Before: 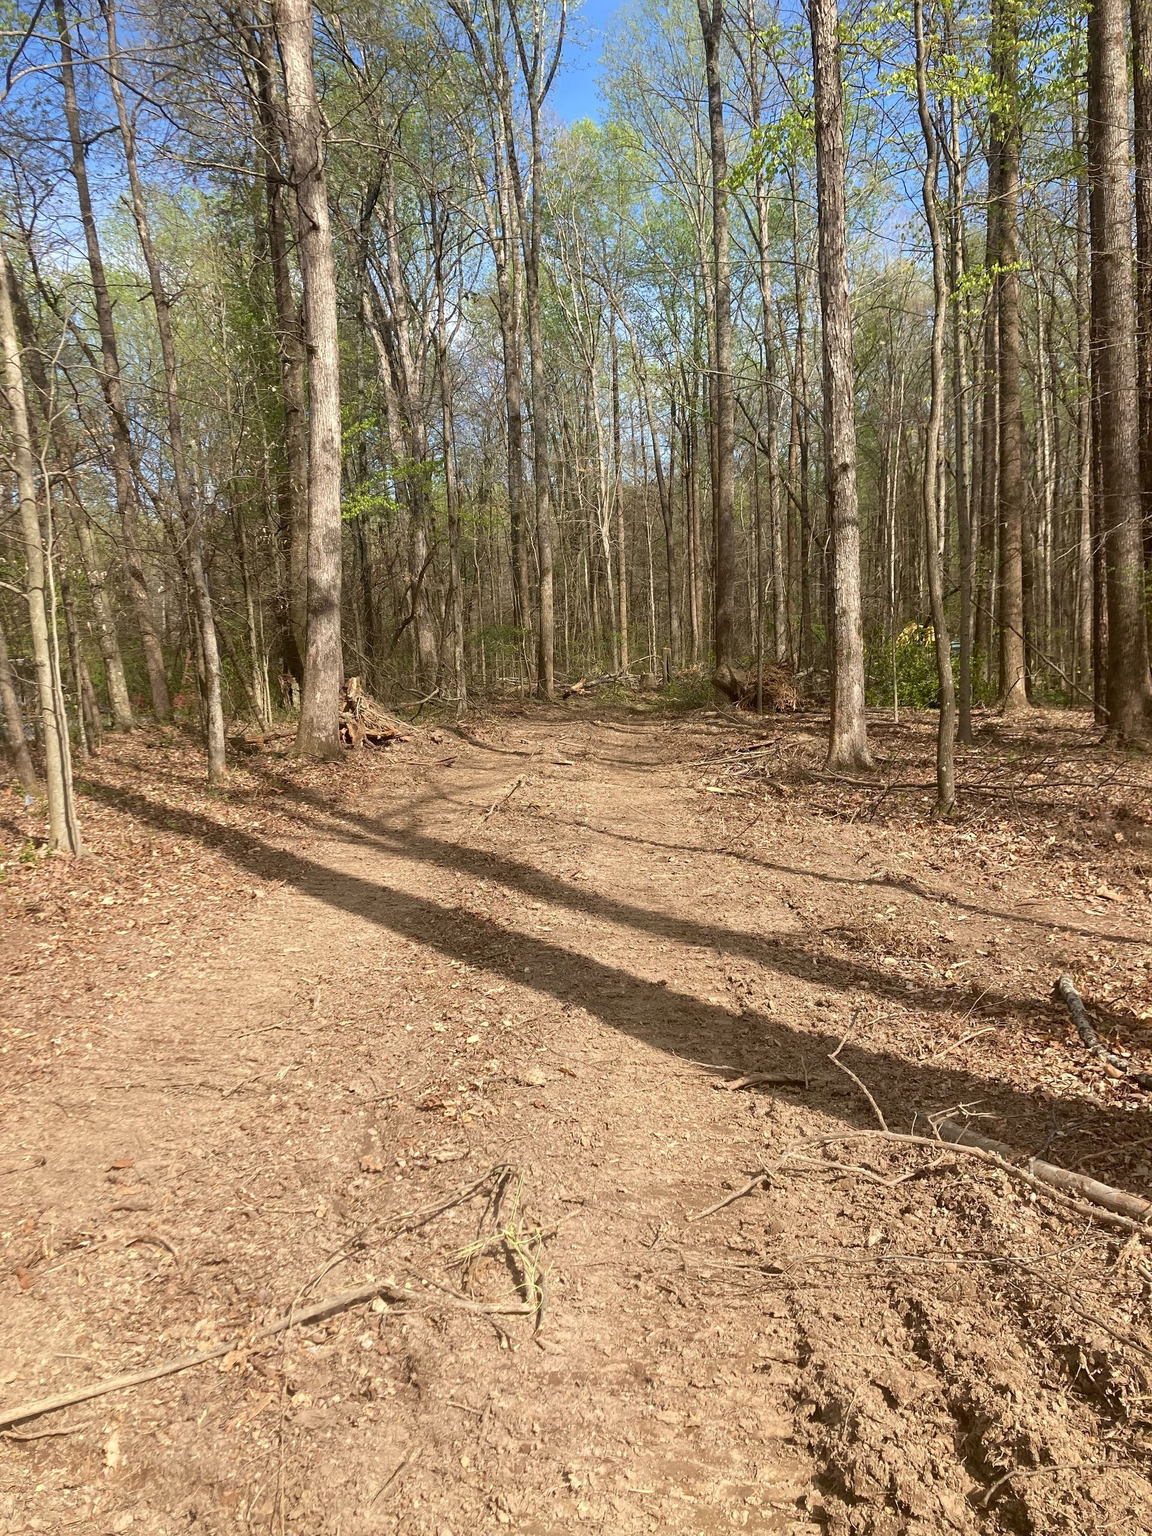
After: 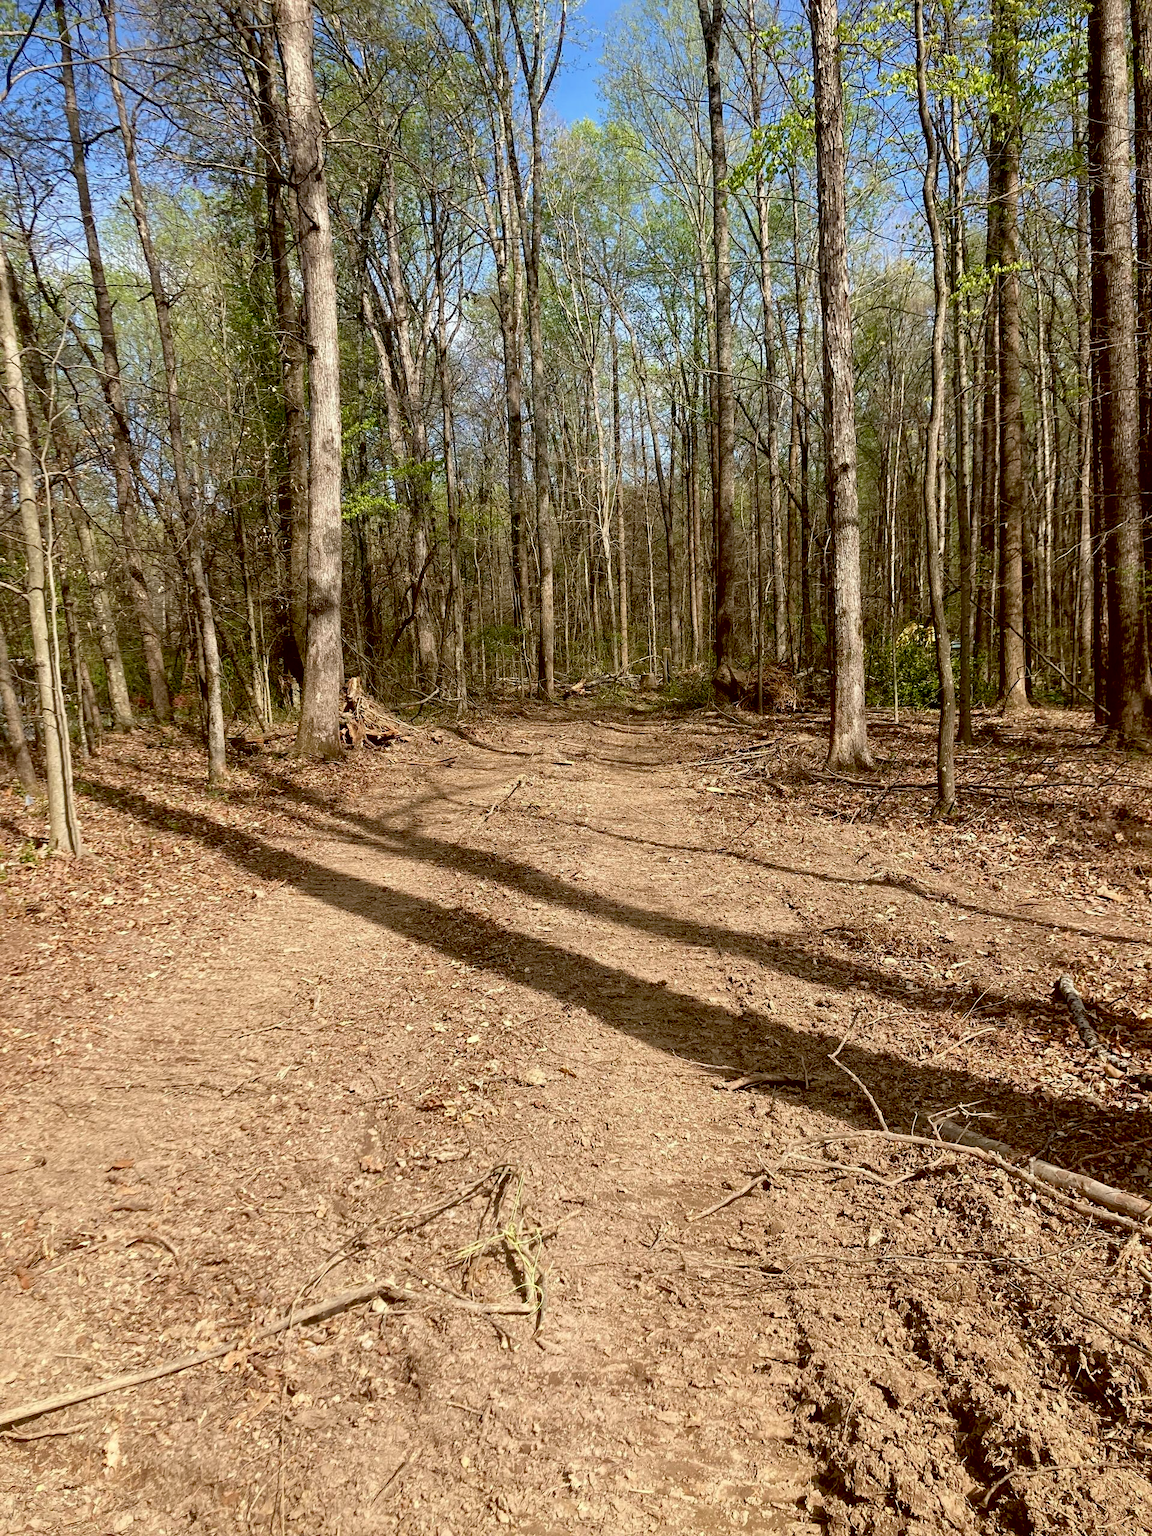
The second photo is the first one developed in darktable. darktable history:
local contrast: mode bilateral grid, contrast 20, coarseness 50, detail 120%, midtone range 0.2
exposure: black level correction 0.029, exposure -0.073 EV, compensate highlight preservation false
